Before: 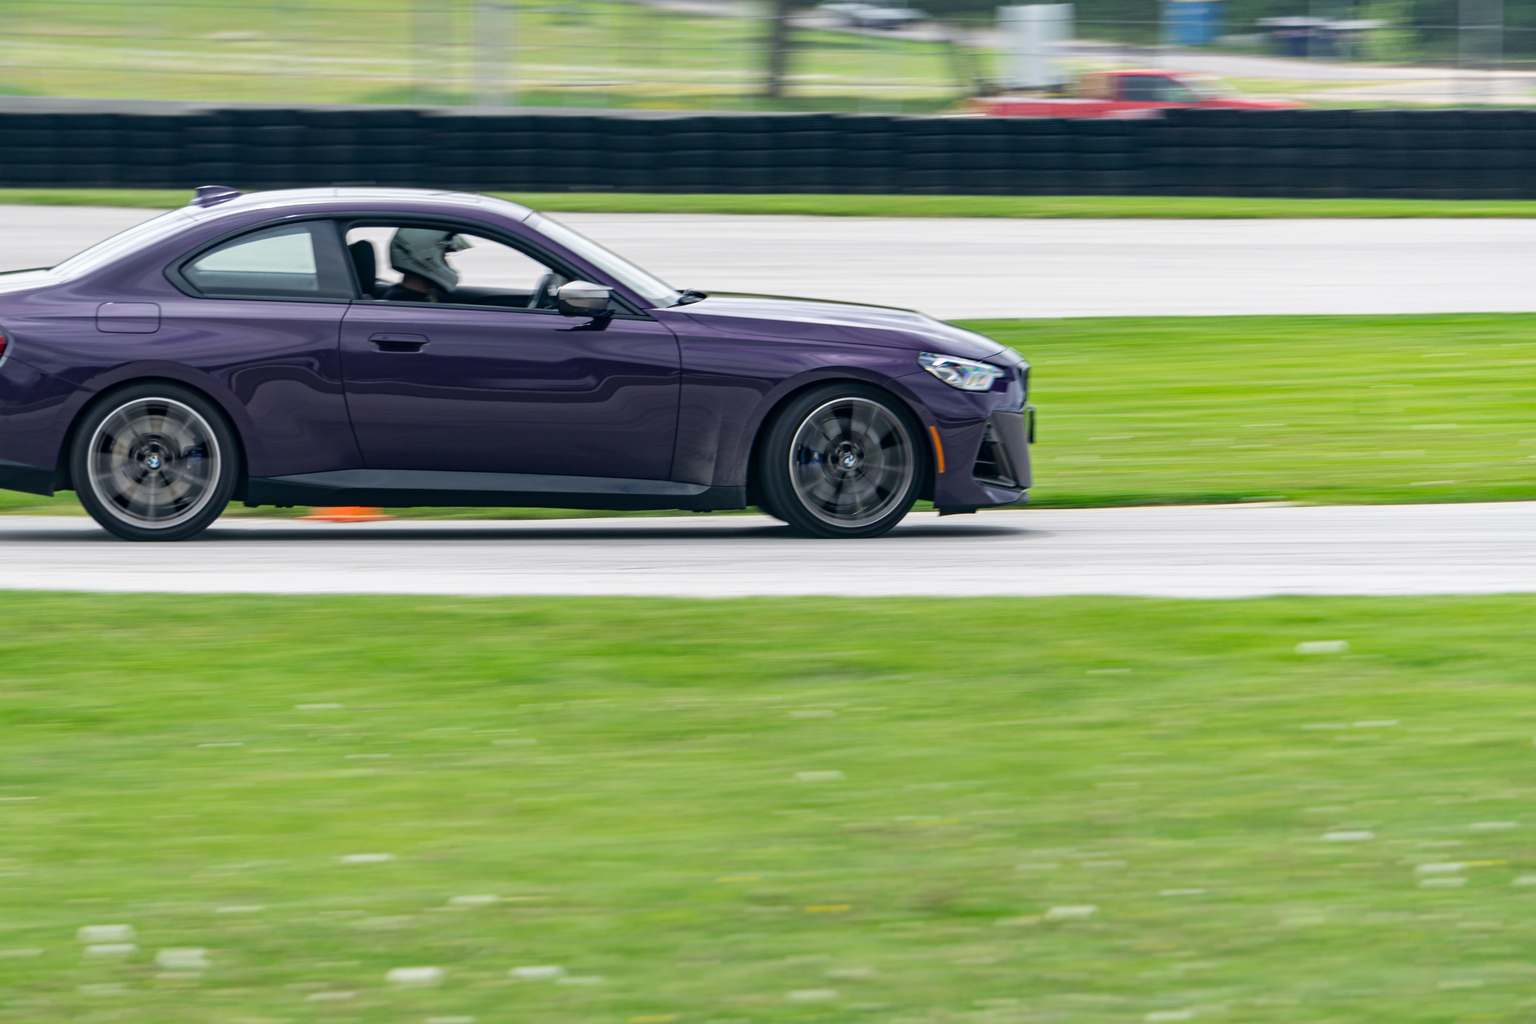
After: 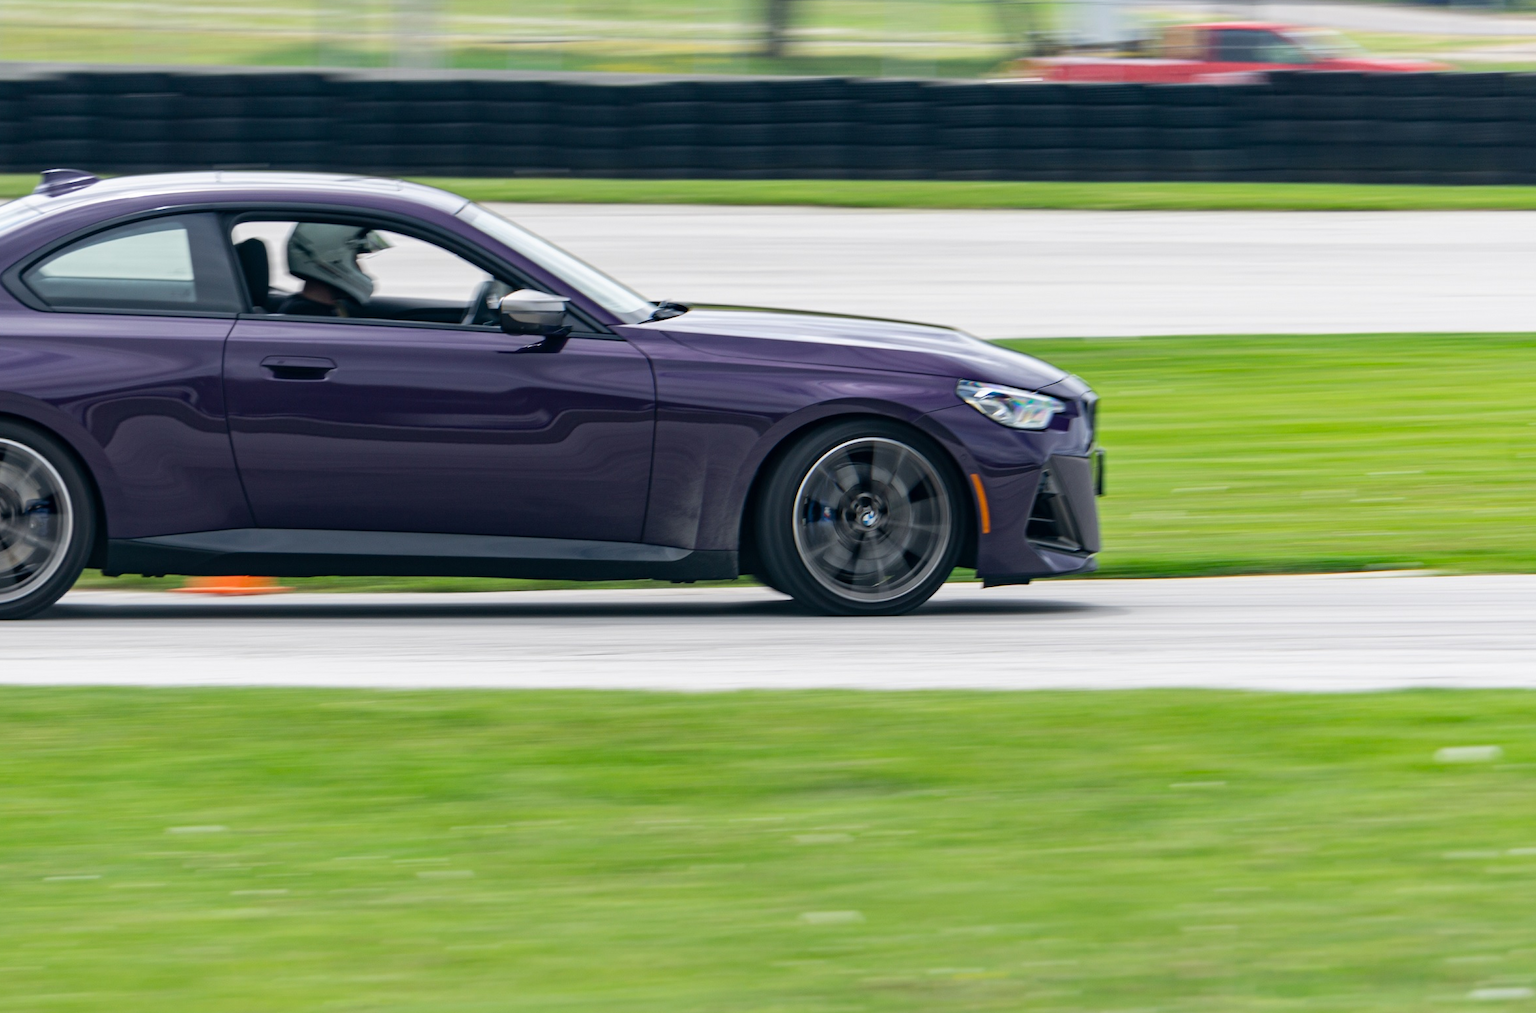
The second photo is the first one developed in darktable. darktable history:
crop and rotate: left 10.65%, top 5.125%, right 10.402%, bottom 16.762%
